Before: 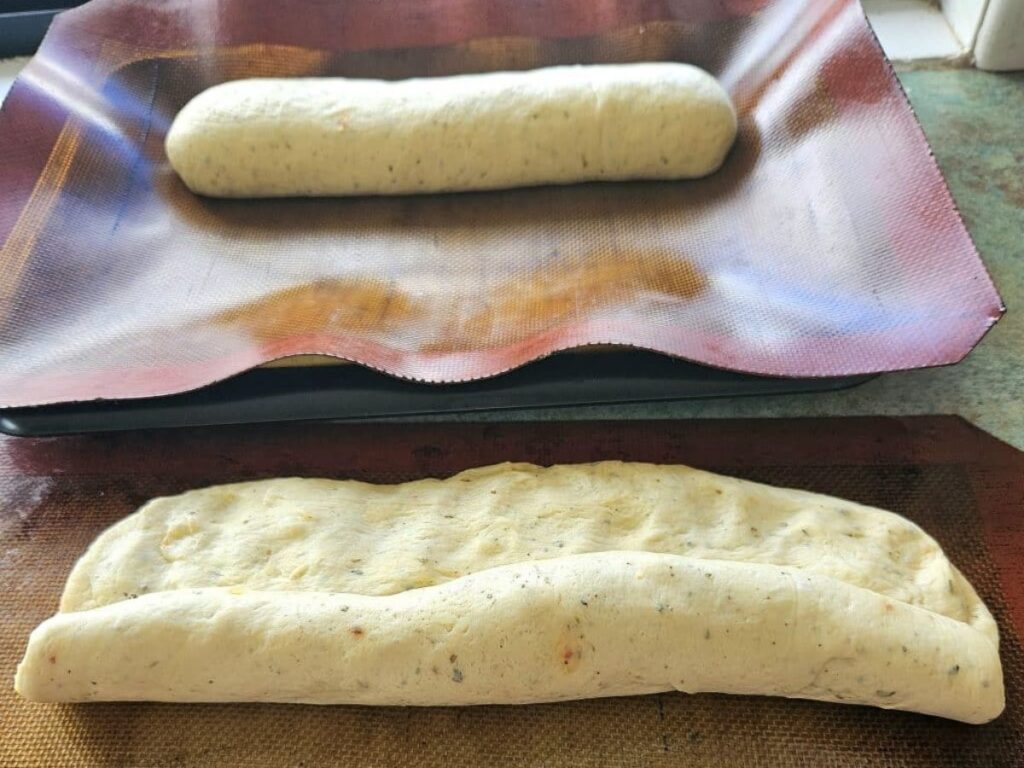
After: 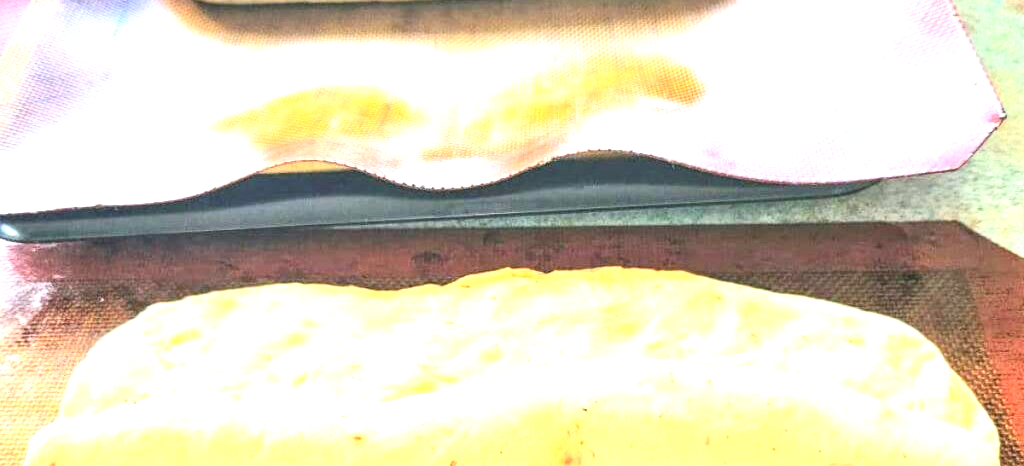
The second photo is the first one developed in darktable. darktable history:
local contrast: on, module defaults
exposure: exposure 2.04 EV, compensate highlight preservation false
contrast brightness saturation: contrast 0.2, brightness 0.16, saturation 0.22
crop and rotate: top 25.357%, bottom 13.942%
